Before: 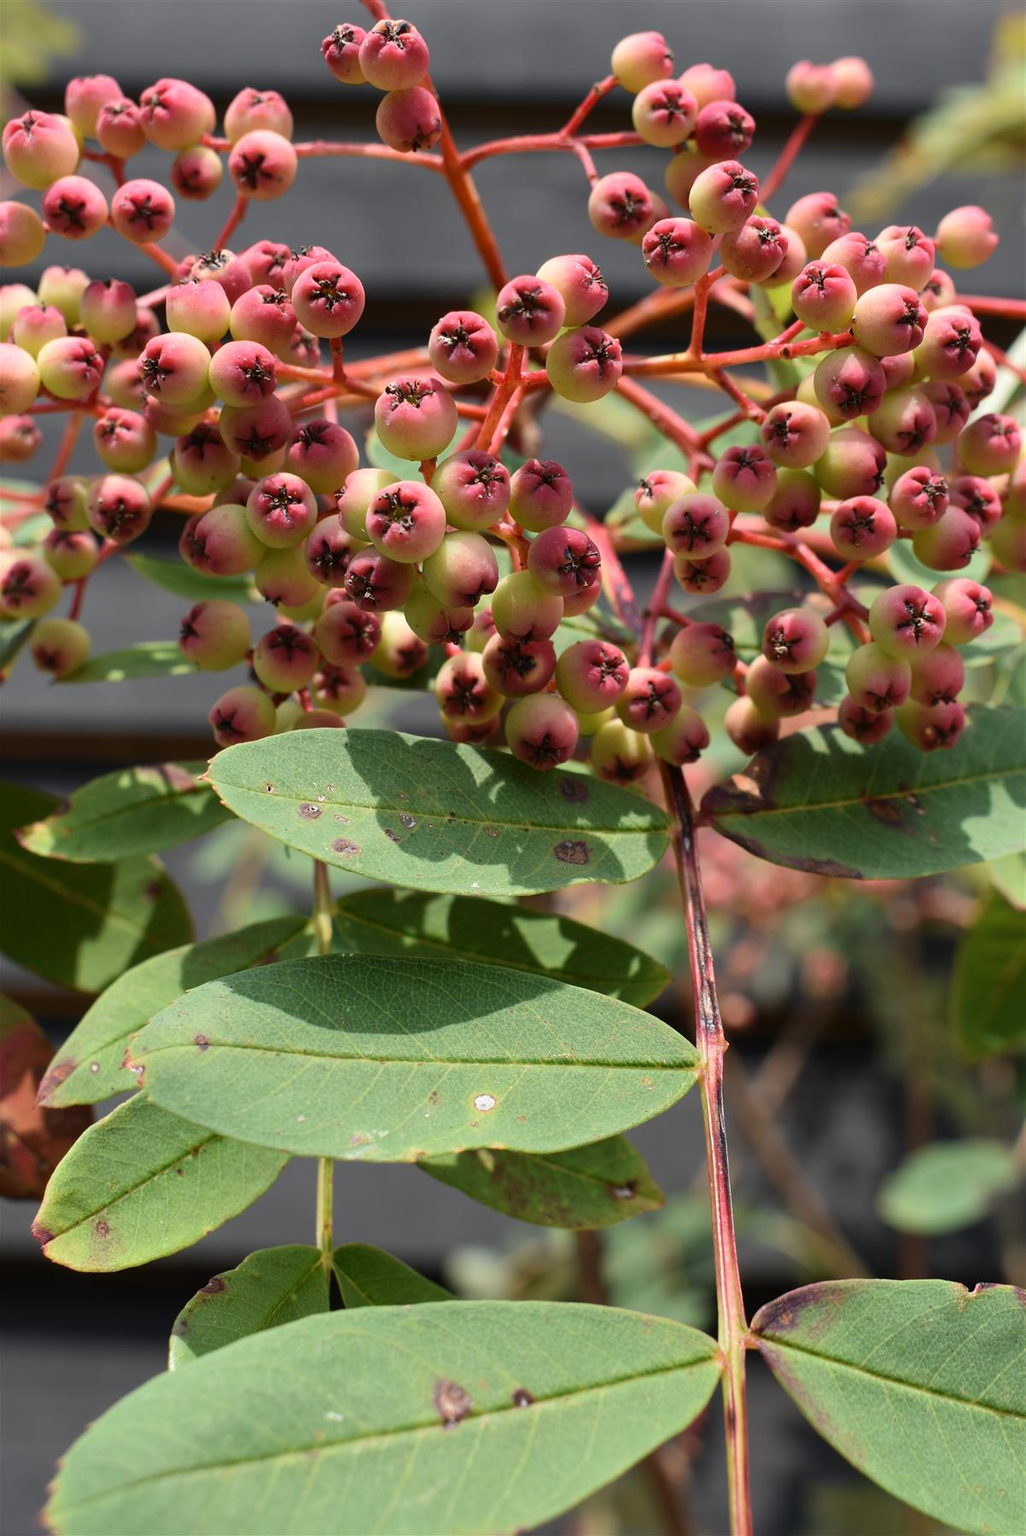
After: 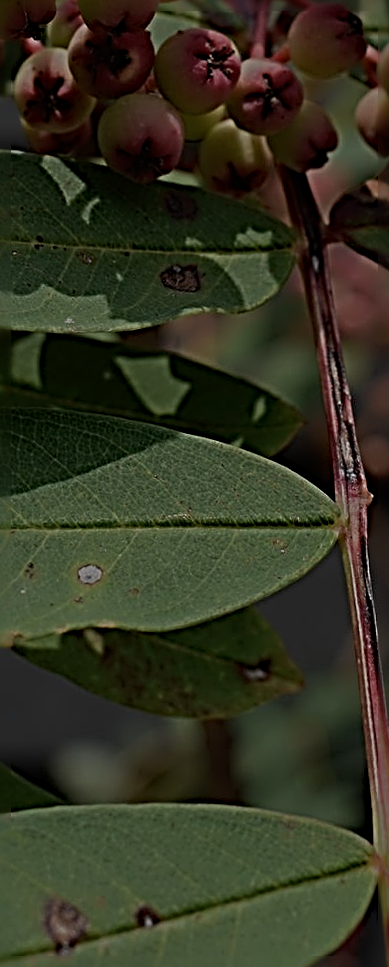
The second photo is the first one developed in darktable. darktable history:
sharpen: radius 4.001, amount 2
exposure: exposure -2.446 EV, compensate highlight preservation false
rotate and perspective: rotation -2.12°, lens shift (vertical) 0.009, lens shift (horizontal) -0.008, automatic cropping original format, crop left 0.036, crop right 0.964, crop top 0.05, crop bottom 0.959
crop: left 40.878%, top 39.176%, right 25.993%, bottom 3.081%
